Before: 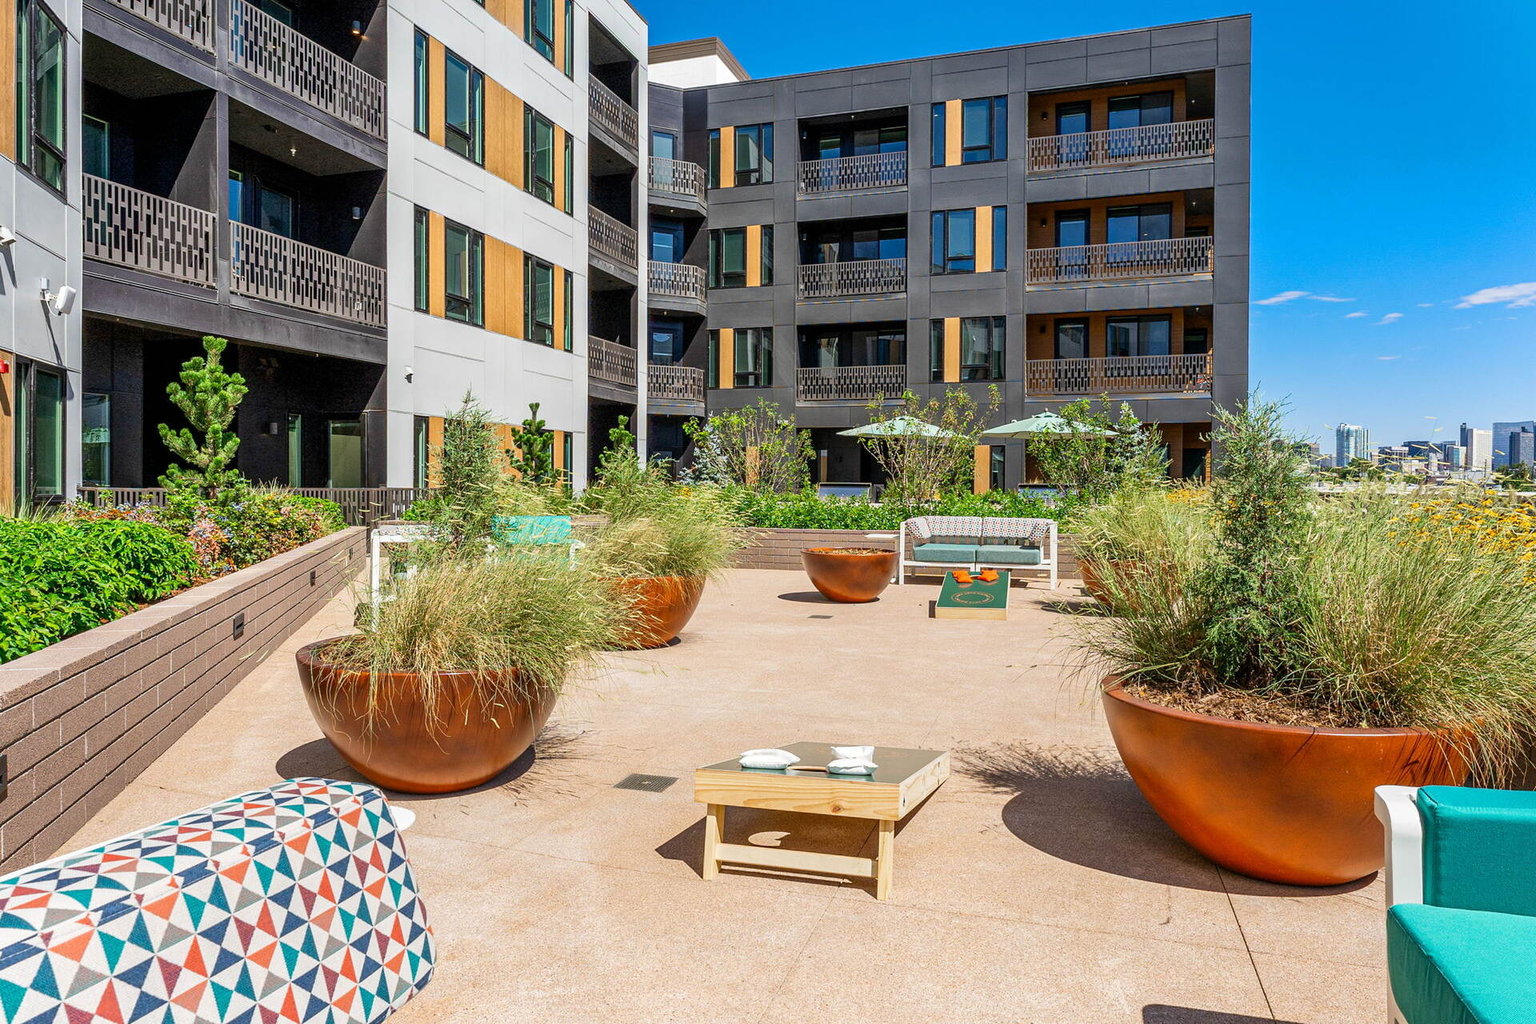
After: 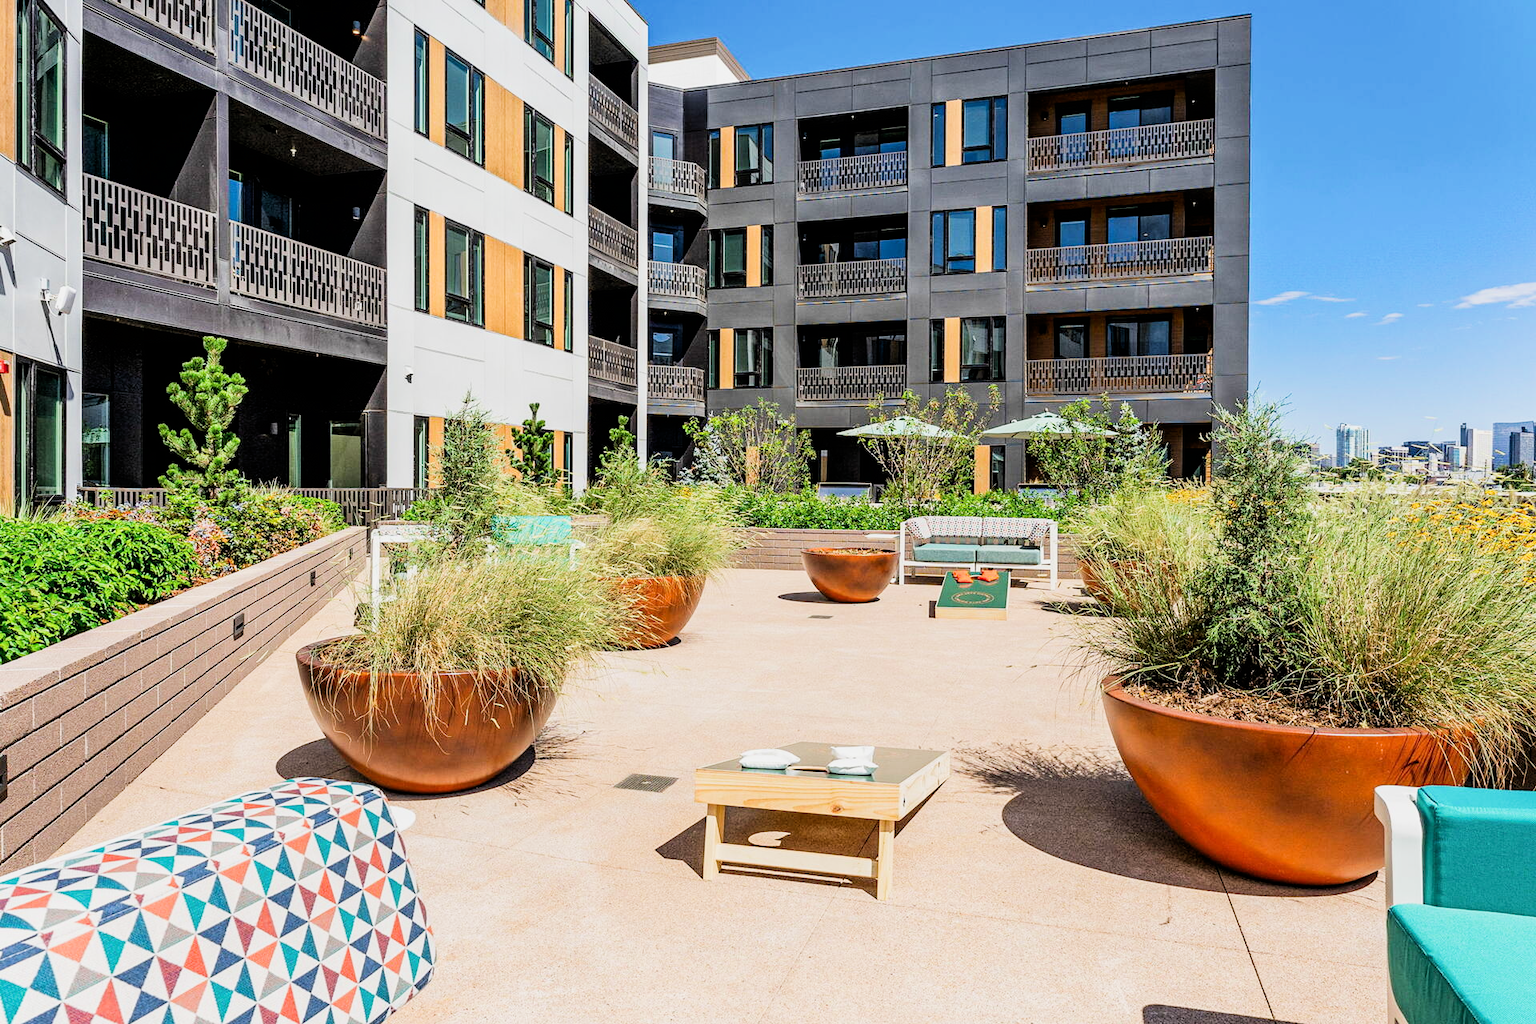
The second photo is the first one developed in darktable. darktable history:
filmic rgb: black relative exposure -5 EV, hardness 2.88, contrast 1.3, highlights saturation mix -30%
exposure: black level correction 0.001, exposure 0.5 EV, compensate exposure bias true, compensate highlight preservation false
